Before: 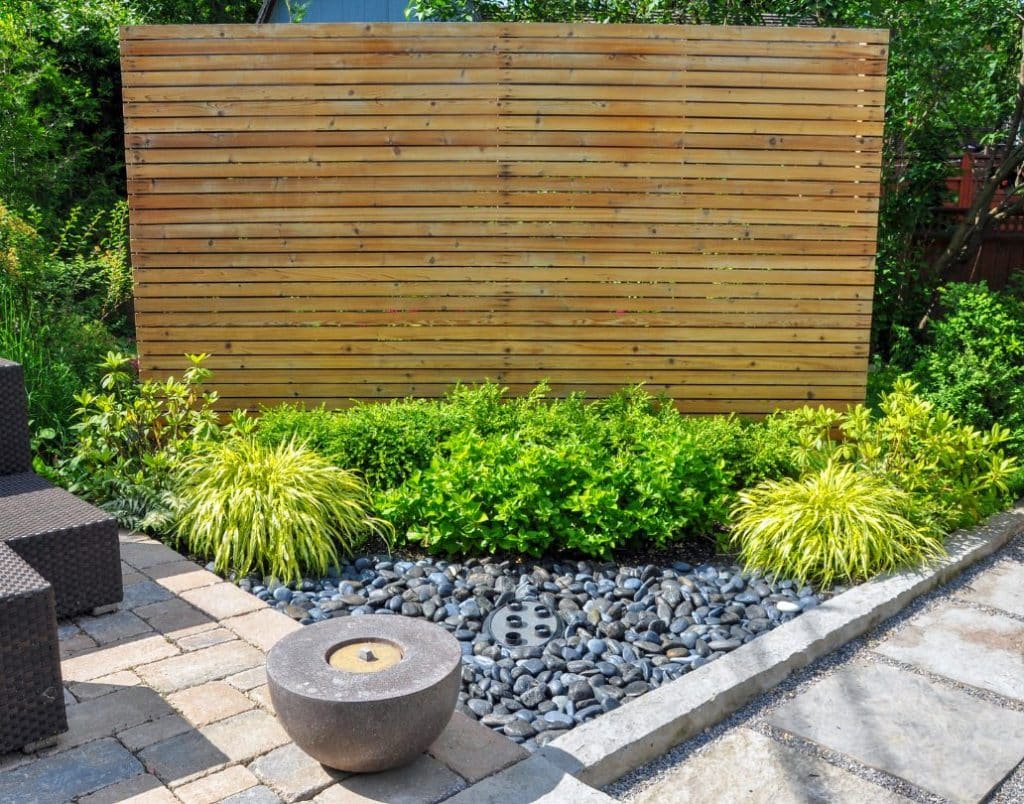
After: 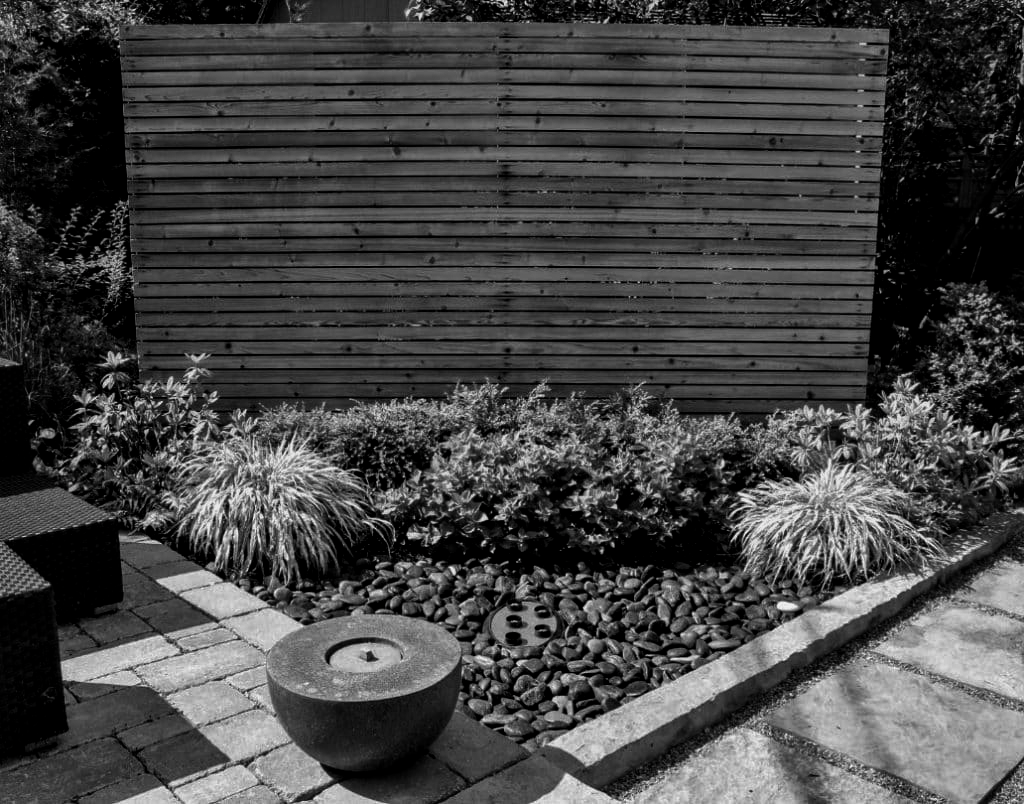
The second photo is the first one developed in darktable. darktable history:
tone curve: curves: ch0 [(0, 0) (0.004, 0.008) (0.077, 0.156) (0.169, 0.29) (0.774, 0.774) (0.988, 0.926)], color space Lab, independent channels, preserve colors none
contrast brightness saturation: contrast 0.024, brightness -0.988, saturation -0.999
local contrast: mode bilateral grid, contrast 20, coarseness 51, detail 129%, midtone range 0.2
color calibration: x 0.372, y 0.387, temperature 4284.55 K
velvia: on, module defaults
